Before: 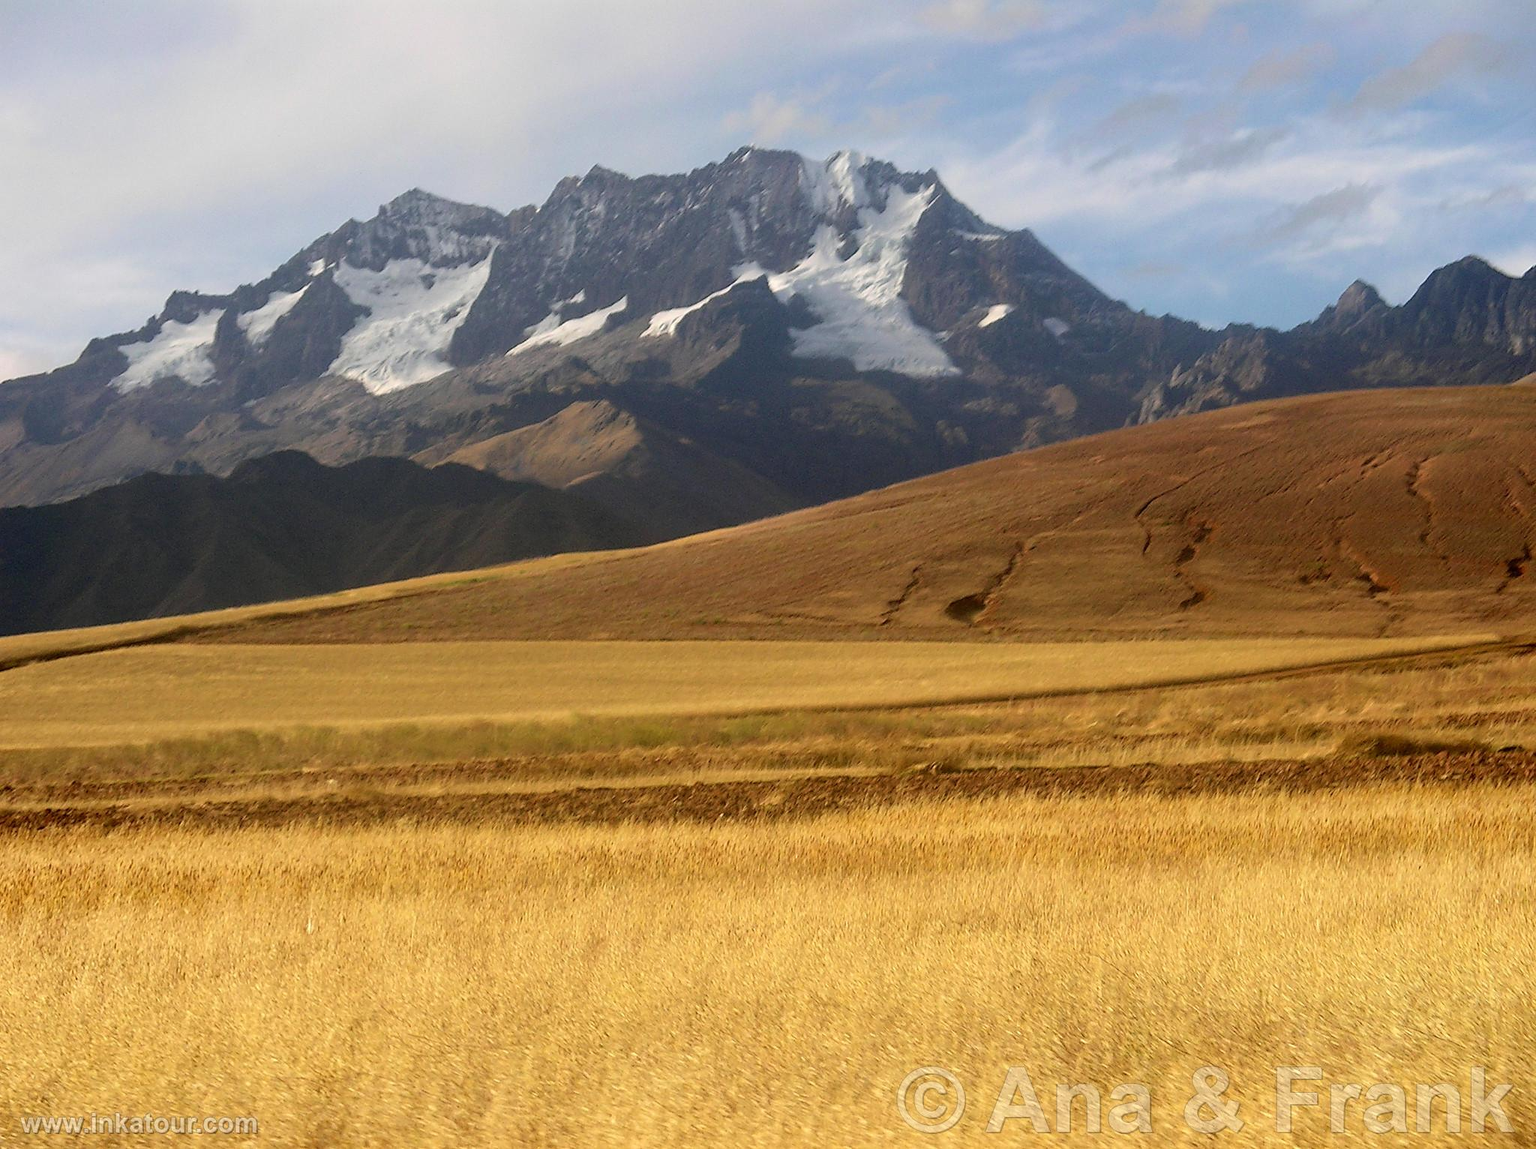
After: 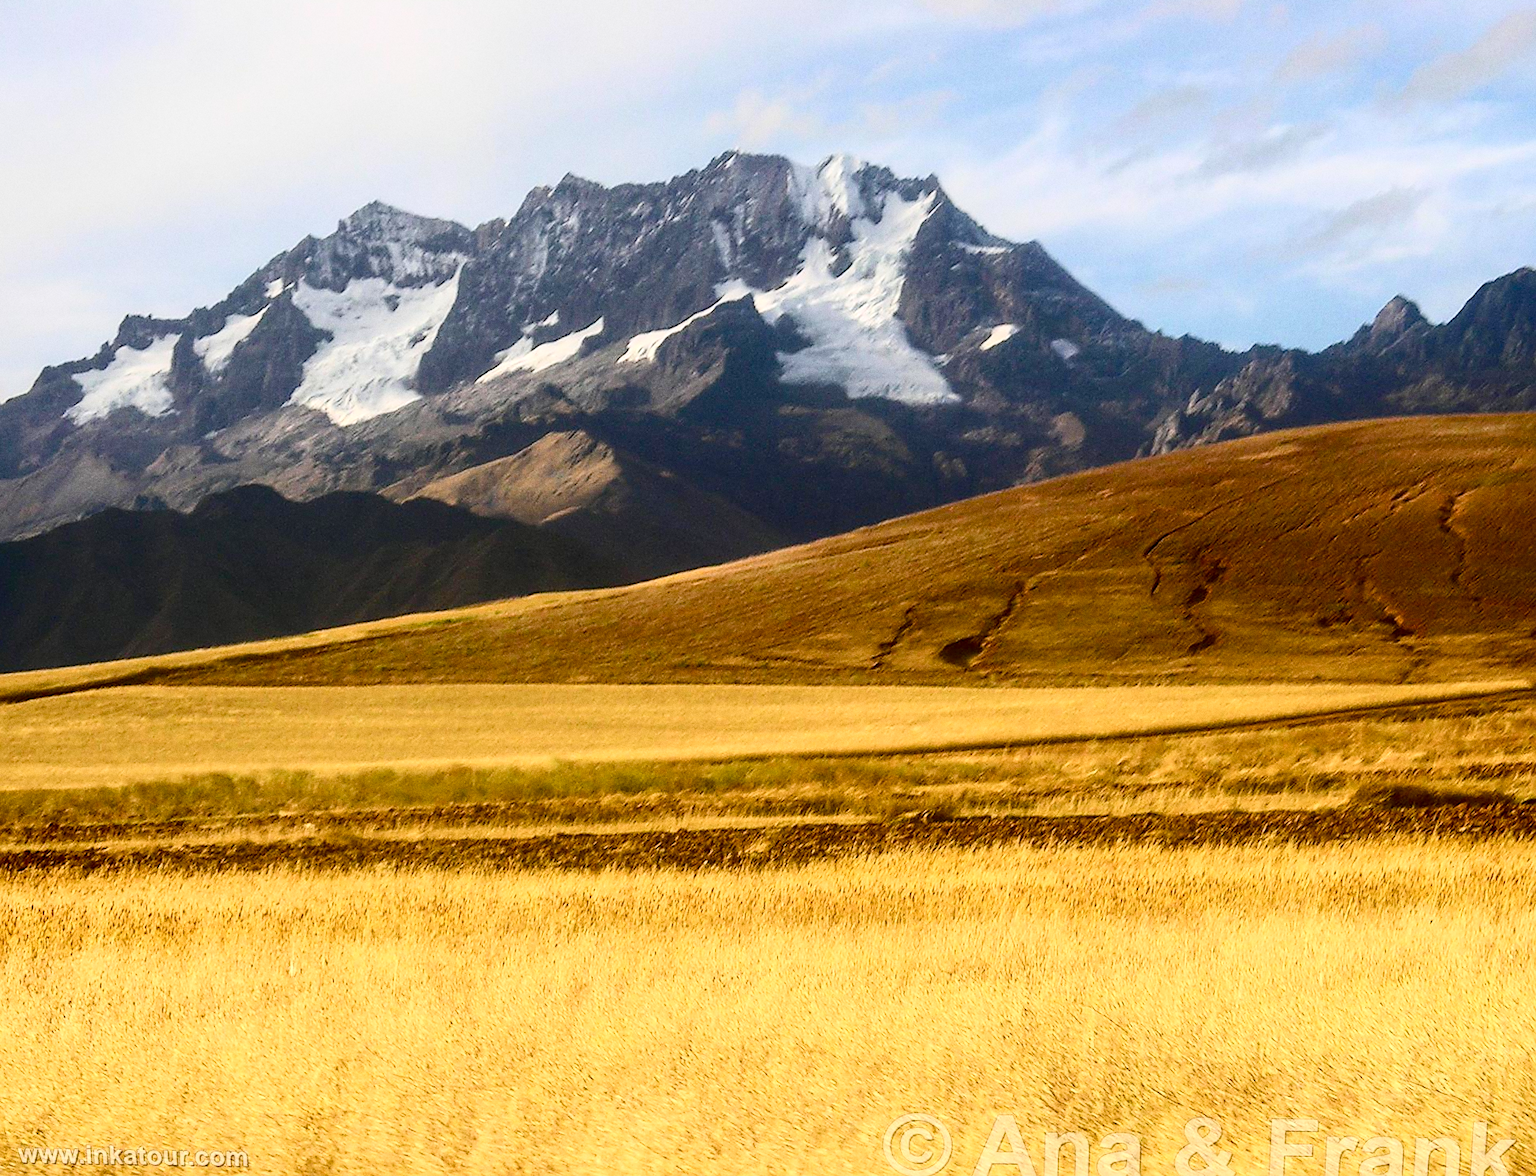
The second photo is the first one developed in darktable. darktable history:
sharpen: on, module defaults
white balance: emerald 1
contrast brightness saturation: contrast 0.39, brightness 0.1
grain: coarseness 0.09 ISO
local contrast: on, module defaults
contrast equalizer: octaves 7, y [[0.502, 0.505, 0.512, 0.529, 0.564, 0.588], [0.5 ×6], [0.502, 0.505, 0.512, 0.529, 0.564, 0.588], [0, 0.001, 0.001, 0.004, 0.008, 0.011], [0, 0.001, 0.001, 0.004, 0.008, 0.011]], mix -1
color balance rgb: perceptual saturation grading › global saturation 35%, perceptual saturation grading › highlights -30%, perceptual saturation grading › shadows 35%, perceptual brilliance grading › global brilliance 3%, perceptual brilliance grading › highlights -3%, perceptual brilliance grading › shadows 3%
rotate and perspective: rotation 0.074°, lens shift (vertical) 0.096, lens shift (horizontal) -0.041, crop left 0.043, crop right 0.952, crop top 0.024, crop bottom 0.979
